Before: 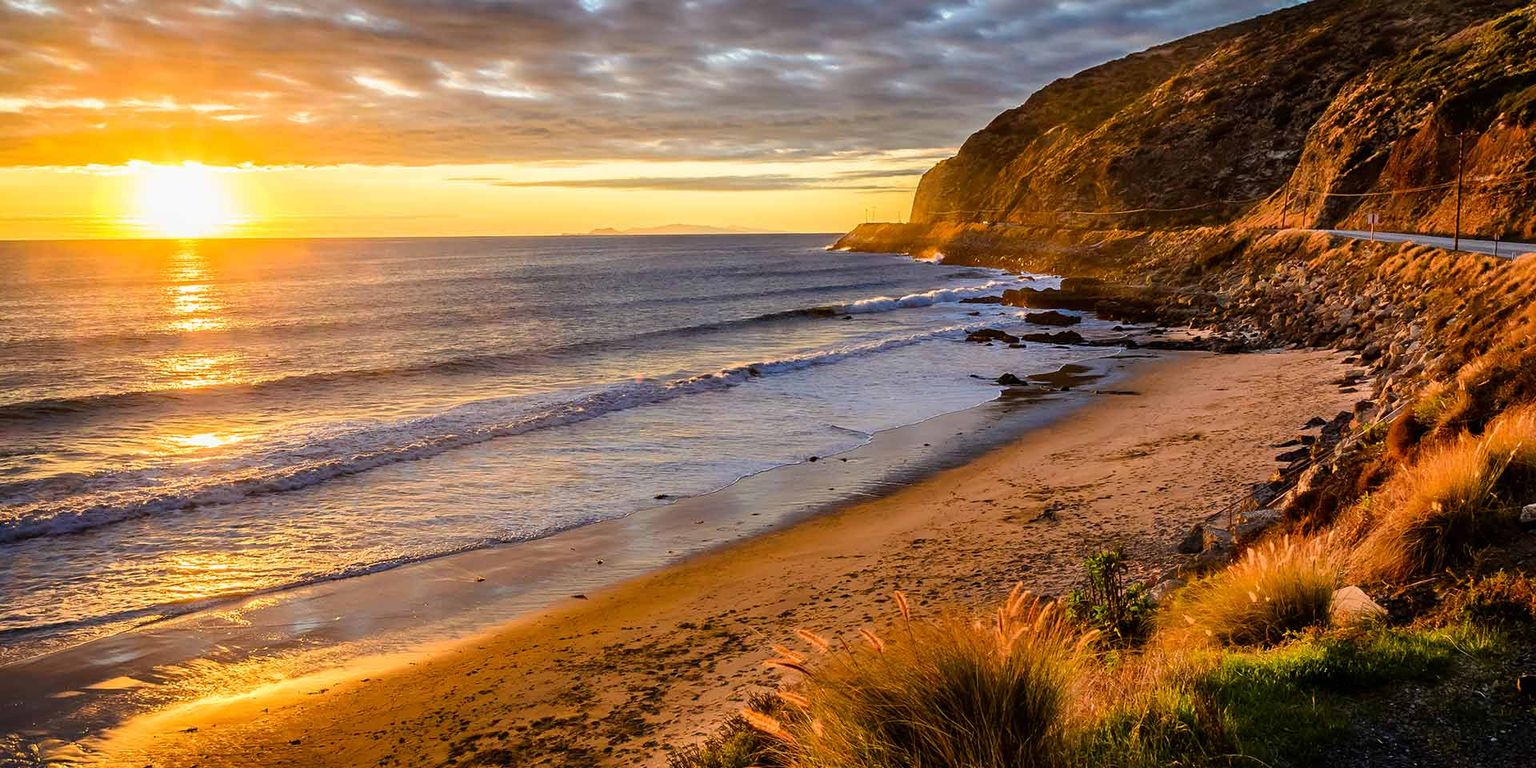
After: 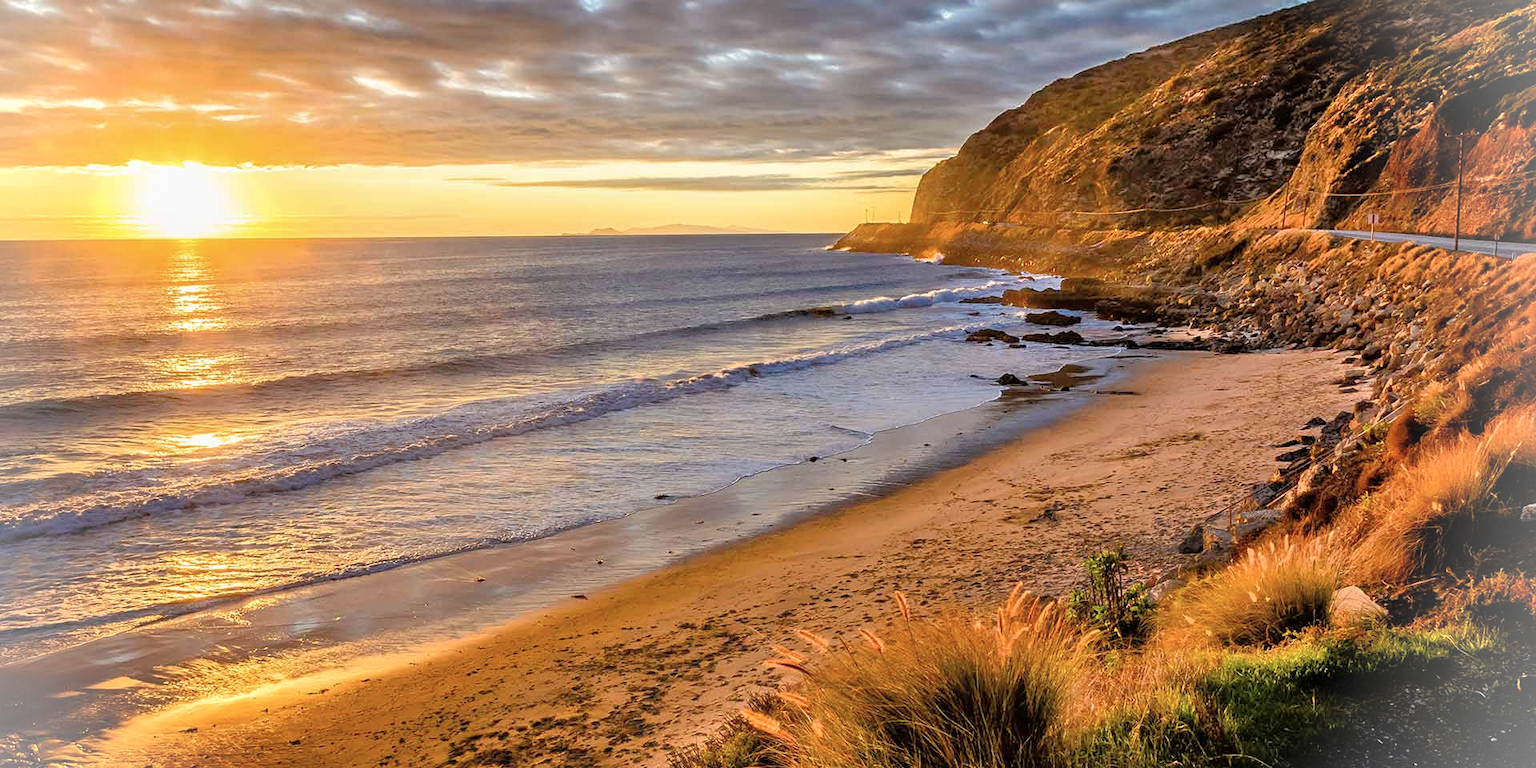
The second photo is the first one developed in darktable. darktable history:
vignetting: brightness 0.305, saturation 0, dithering 8-bit output
tone equalizer: -7 EV 0.156 EV, -6 EV 0.581 EV, -5 EV 1.17 EV, -4 EV 1.36 EV, -3 EV 1.17 EV, -2 EV 0.6 EV, -1 EV 0.159 EV
contrast brightness saturation: saturation -0.153
